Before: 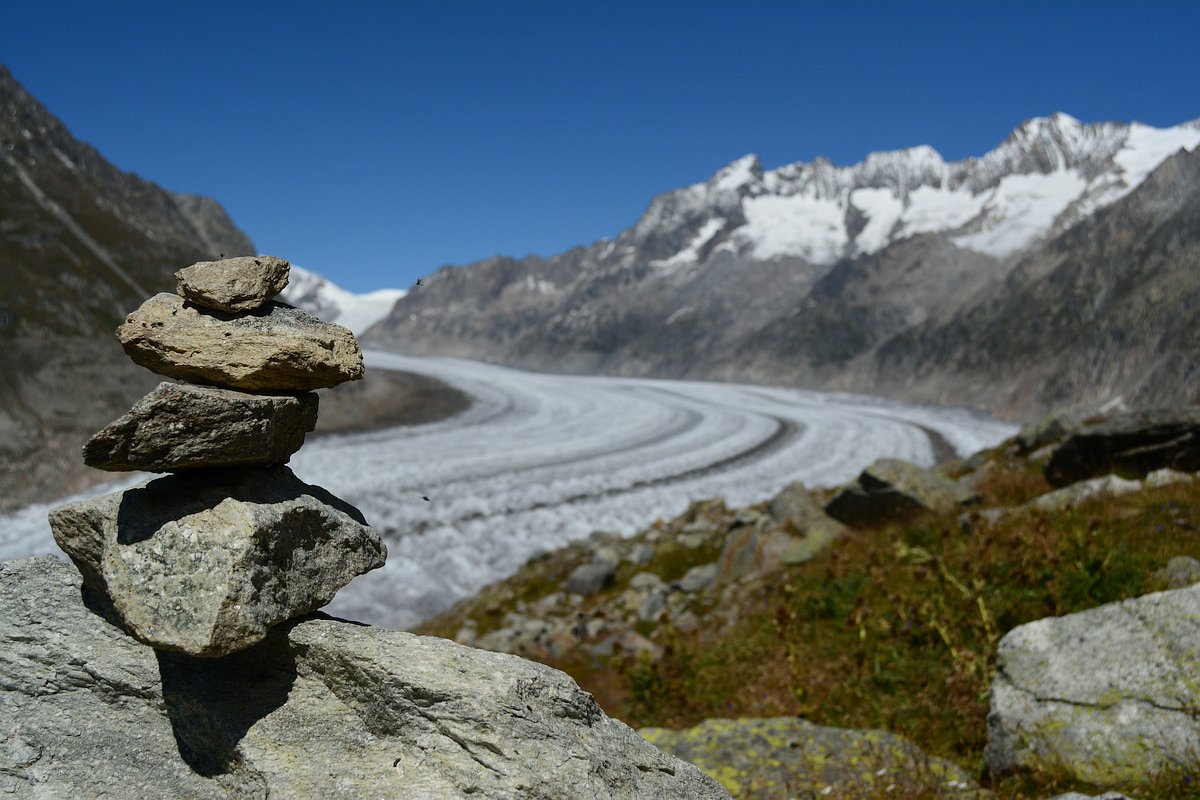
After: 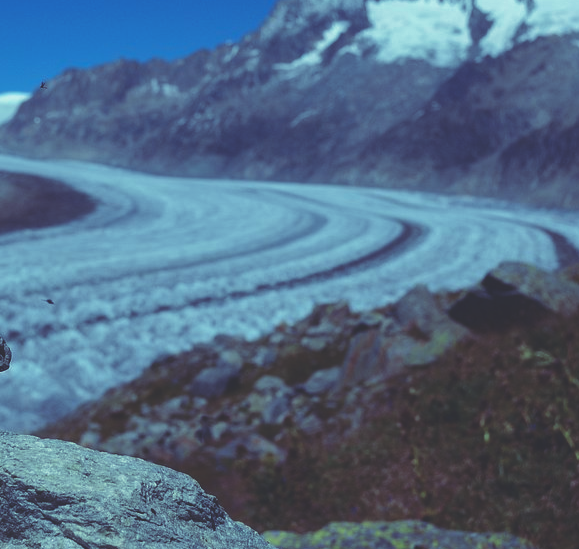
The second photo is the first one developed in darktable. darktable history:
crop: left 31.379%, top 24.658%, right 20.326%, bottom 6.628%
rgb curve: curves: ch0 [(0, 0.186) (0.314, 0.284) (0.576, 0.466) (0.805, 0.691) (0.936, 0.886)]; ch1 [(0, 0.186) (0.314, 0.284) (0.581, 0.534) (0.771, 0.746) (0.936, 0.958)]; ch2 [(0, 0.216) (0.275, 0.39) (1, 1)], mode RGB, independent channels, compensate middle gray true, preserve colors none
